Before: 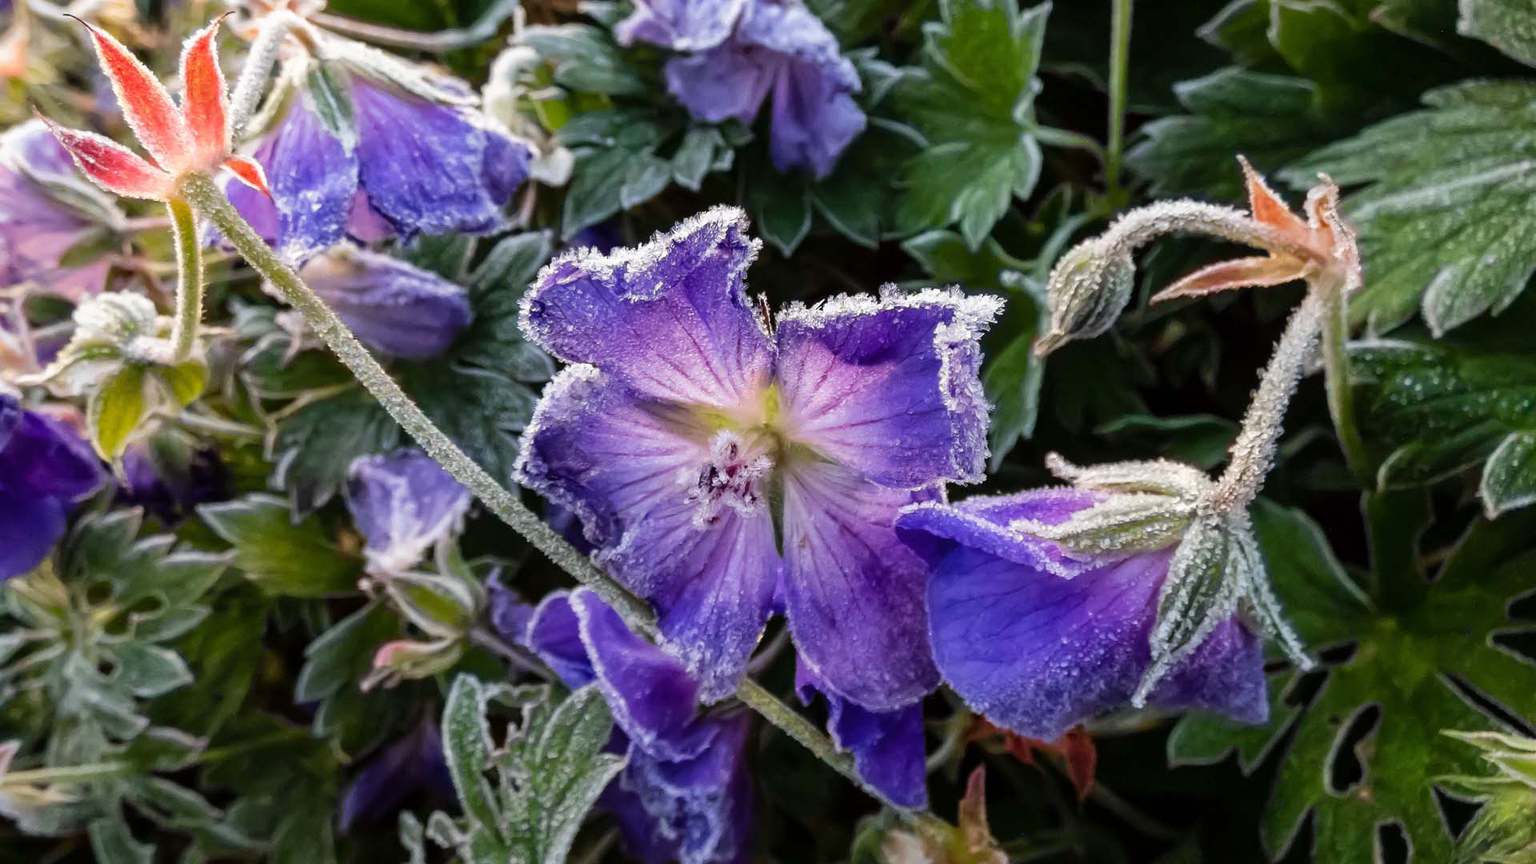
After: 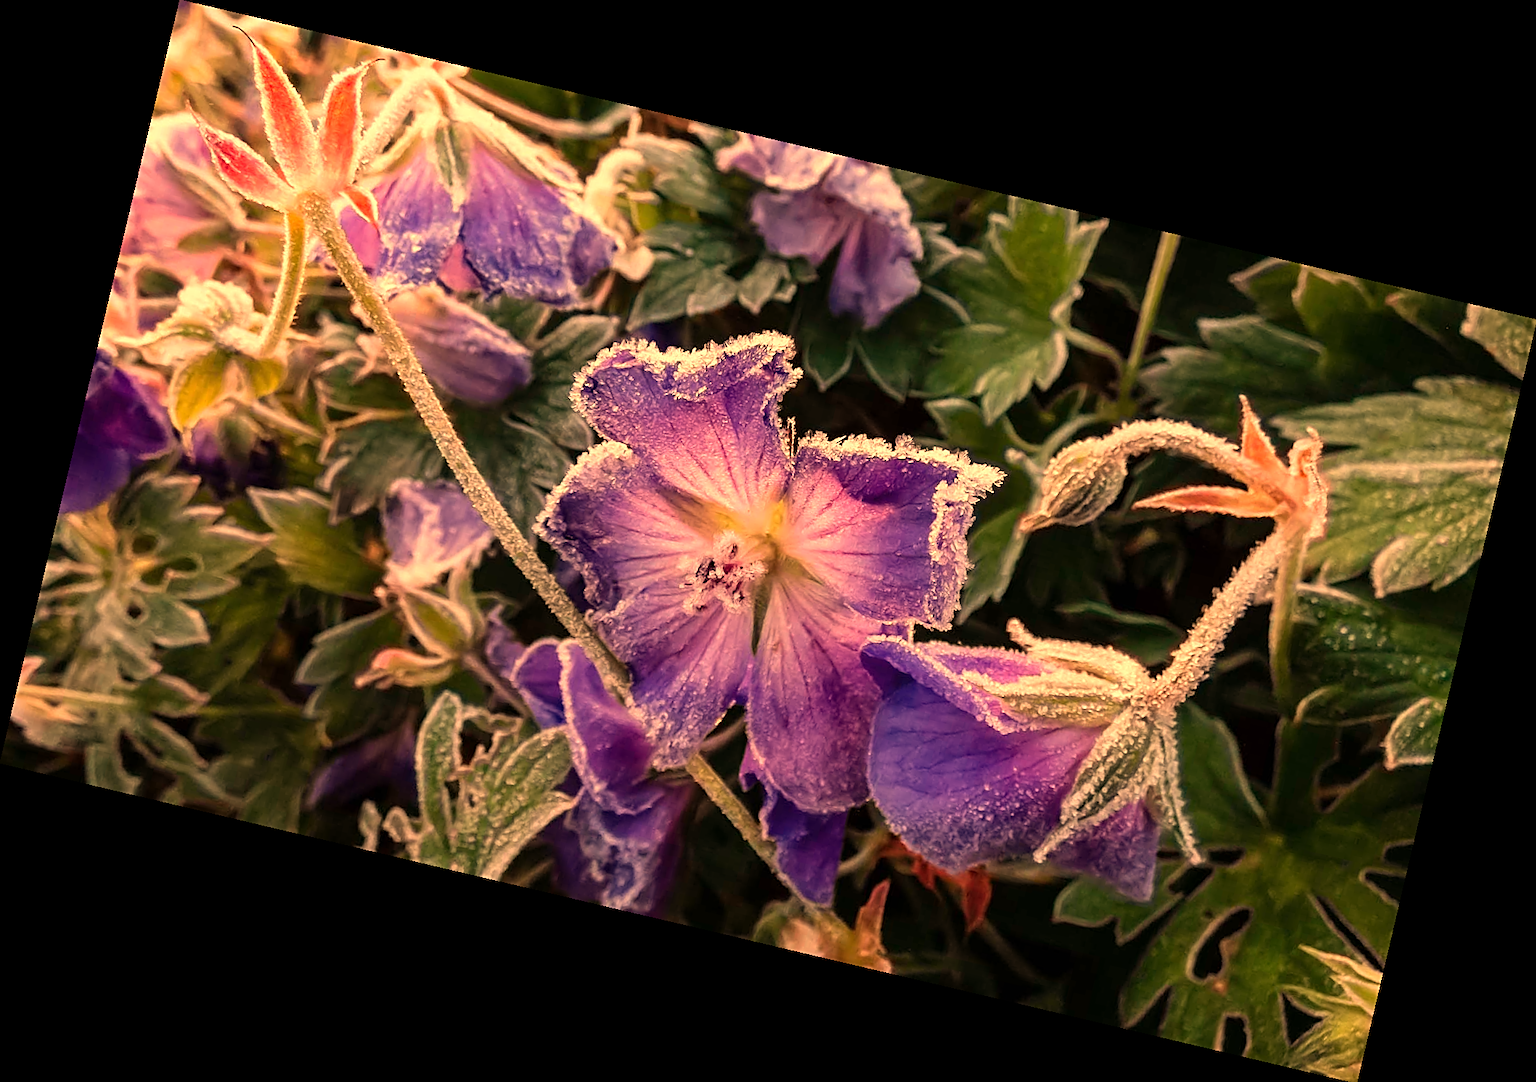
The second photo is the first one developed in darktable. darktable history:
rotate and perspective: rotation 13.27°, automatic cropping off
sharpen: on, module defaults
white balance: red 1.467, blue 0.684
